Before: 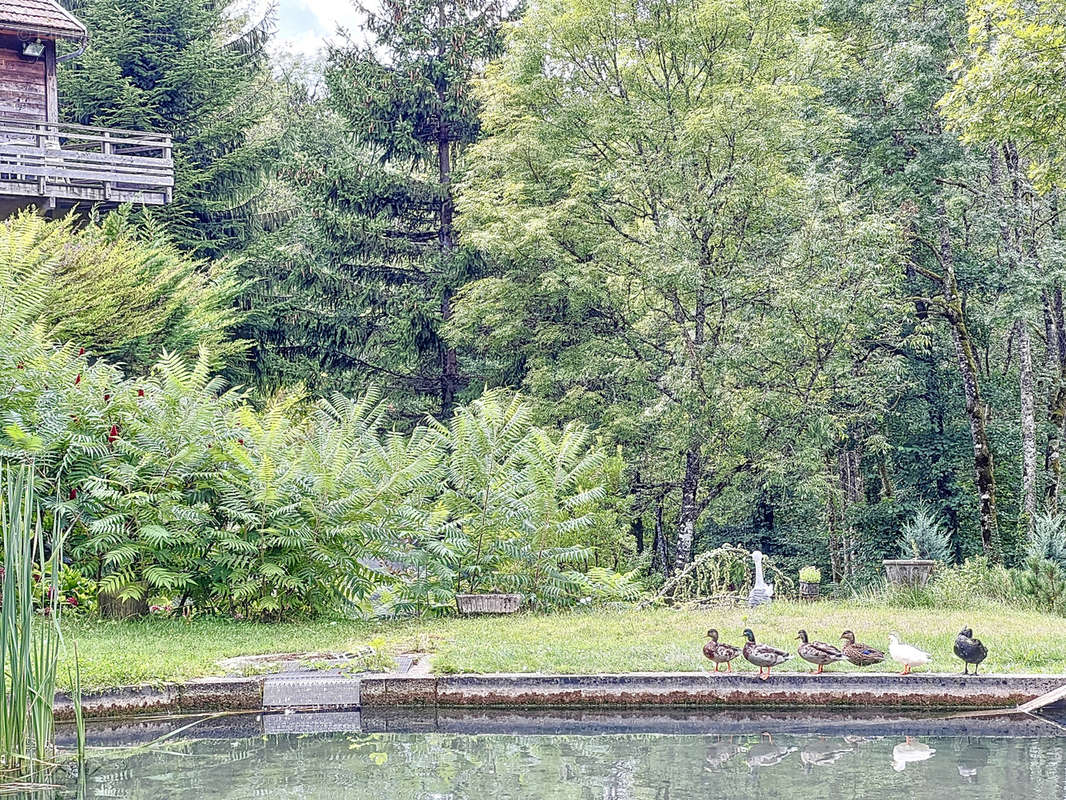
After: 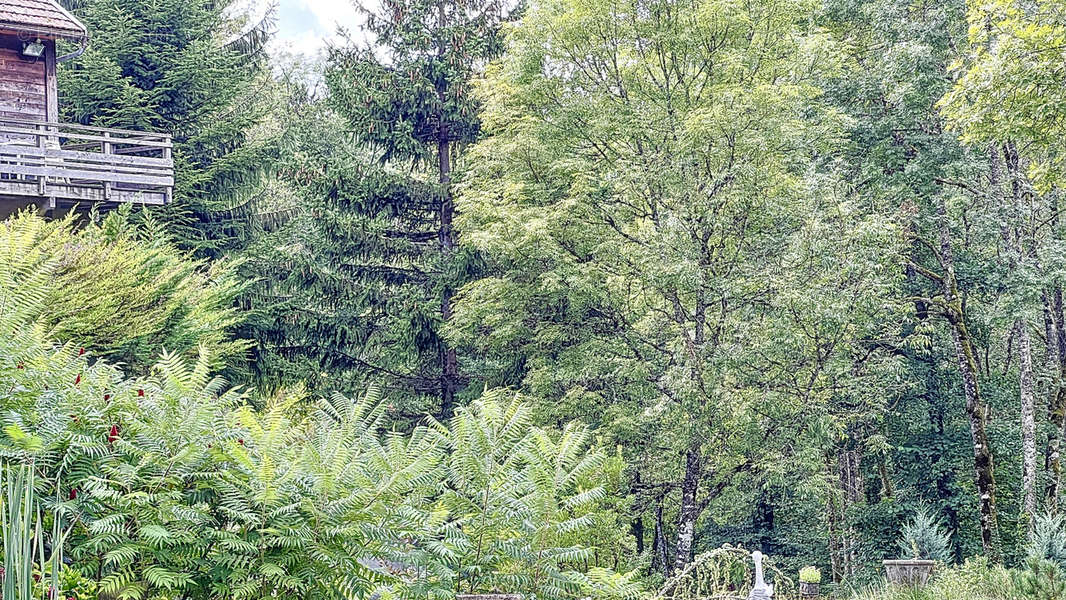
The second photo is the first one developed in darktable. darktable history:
crop: bottom 24.99%
